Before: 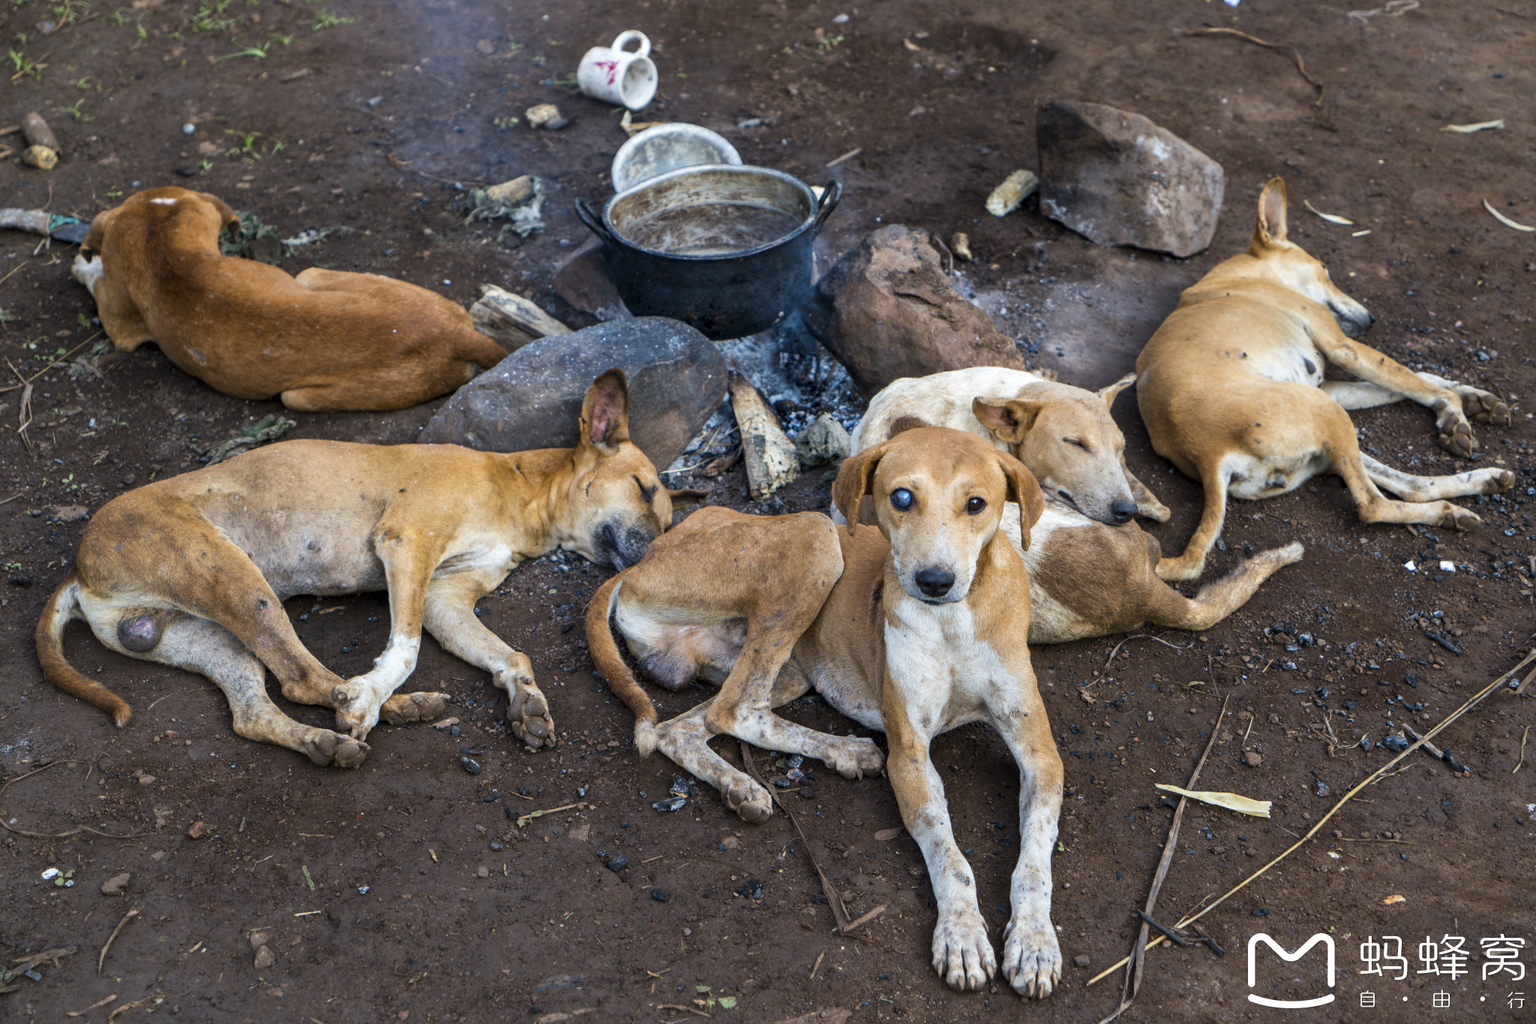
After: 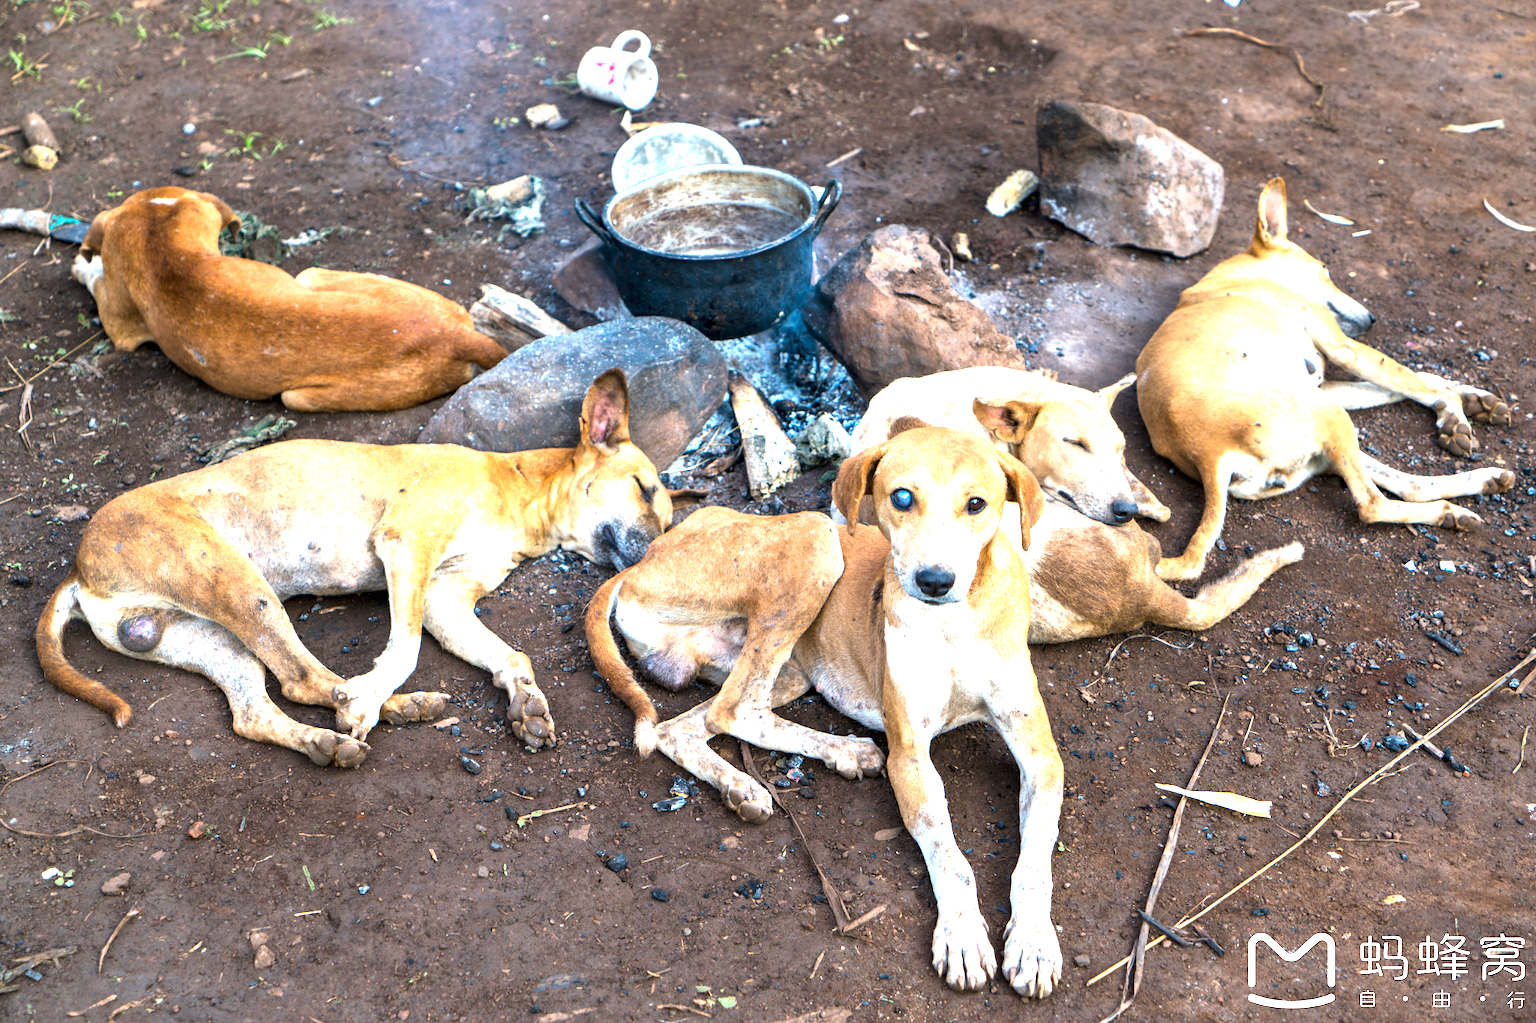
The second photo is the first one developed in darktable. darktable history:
exposure: black level correction 0, exposure 1.52 EV, compensate highlight preservation false
